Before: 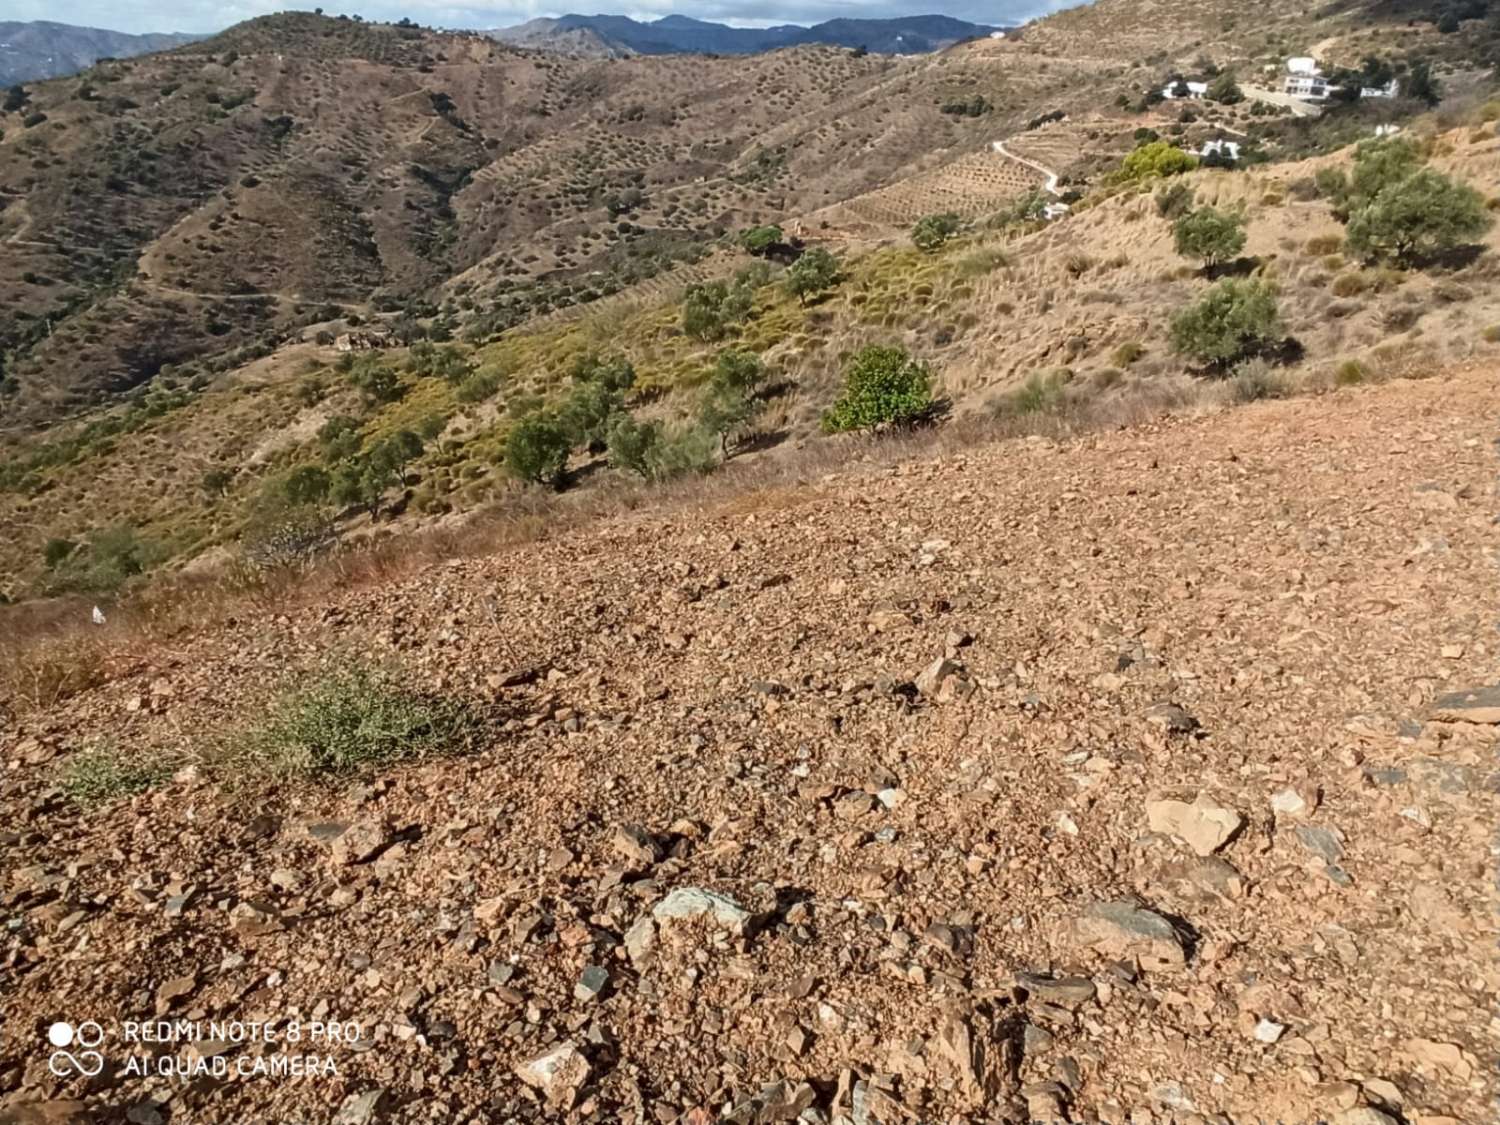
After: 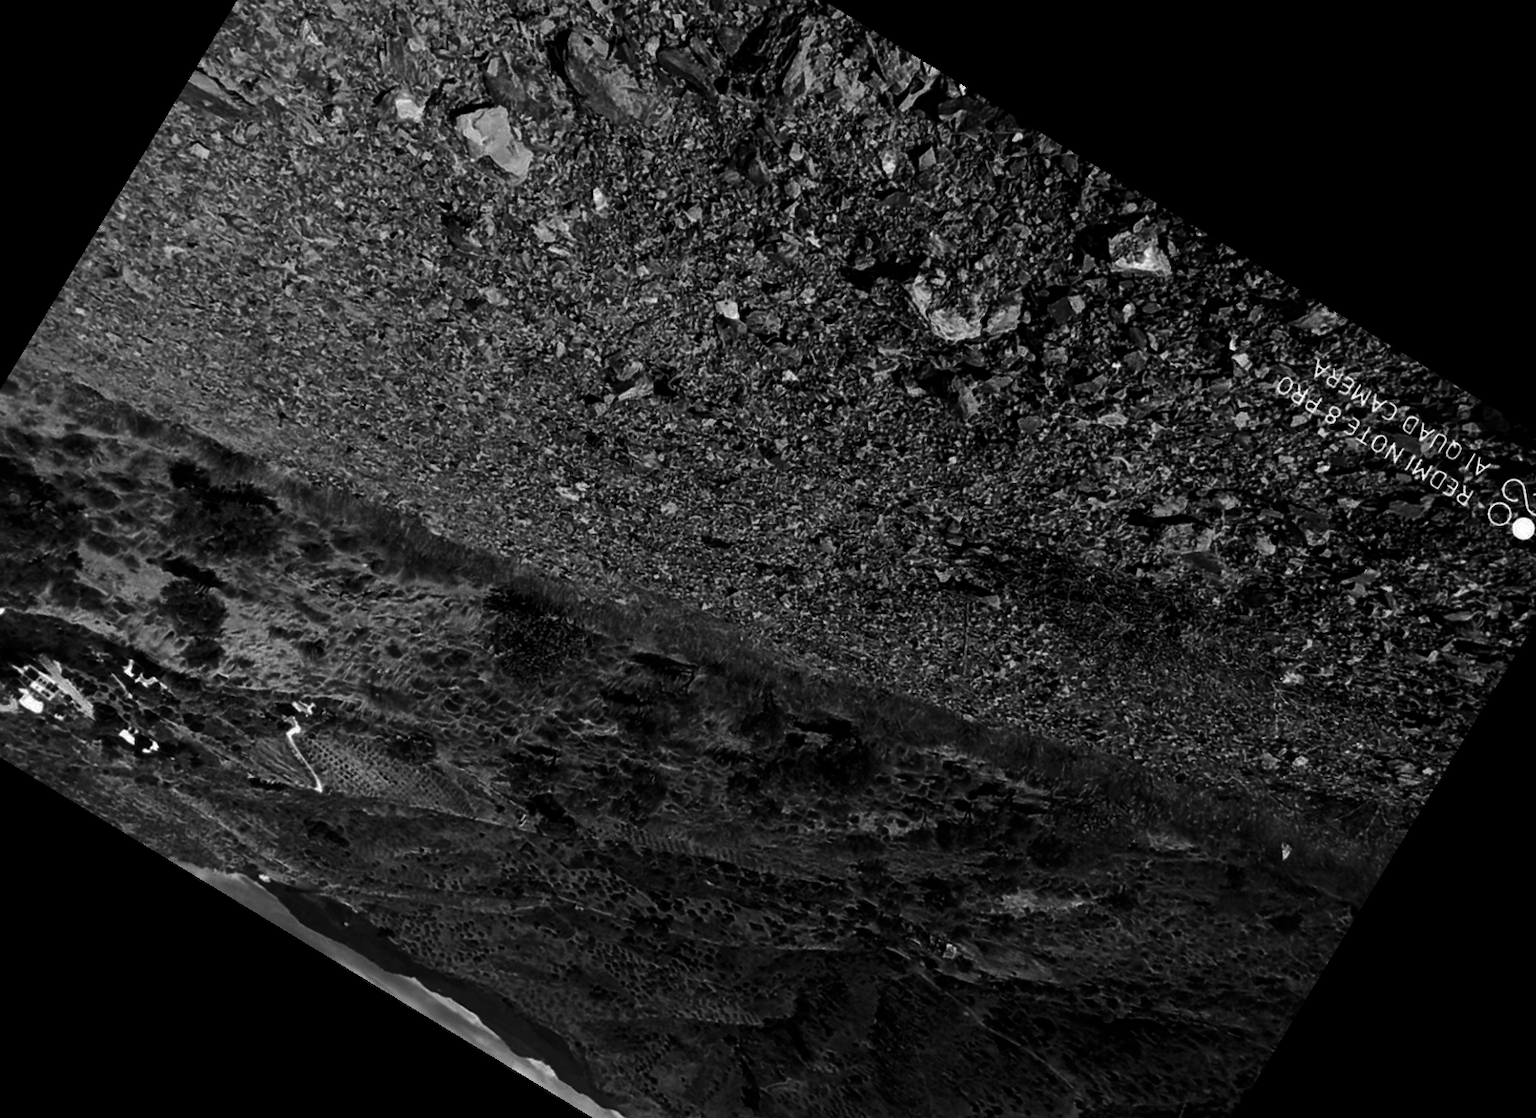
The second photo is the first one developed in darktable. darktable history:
contrast brightness saturation: contrast 0.02, brightness -1, saturation -1
crop and rotate: angle 148.68°, left 9.111%, top 15.603%, right 4.588%, bottom 17.041%
color zones: curves: ch0 [(0.004, 0.305) (0.261, 0.623) (0.389, 0.399) (0.708, 0.571) (0.947, 0.34)]; ch1 [(0.025, 0.645) (0.229, 0.584) (0.326, 0.551) (0.484, 0.262) (0.757, 0.643)]
monochrome: a 0, b 0, size 0.5, highlights 0.57
